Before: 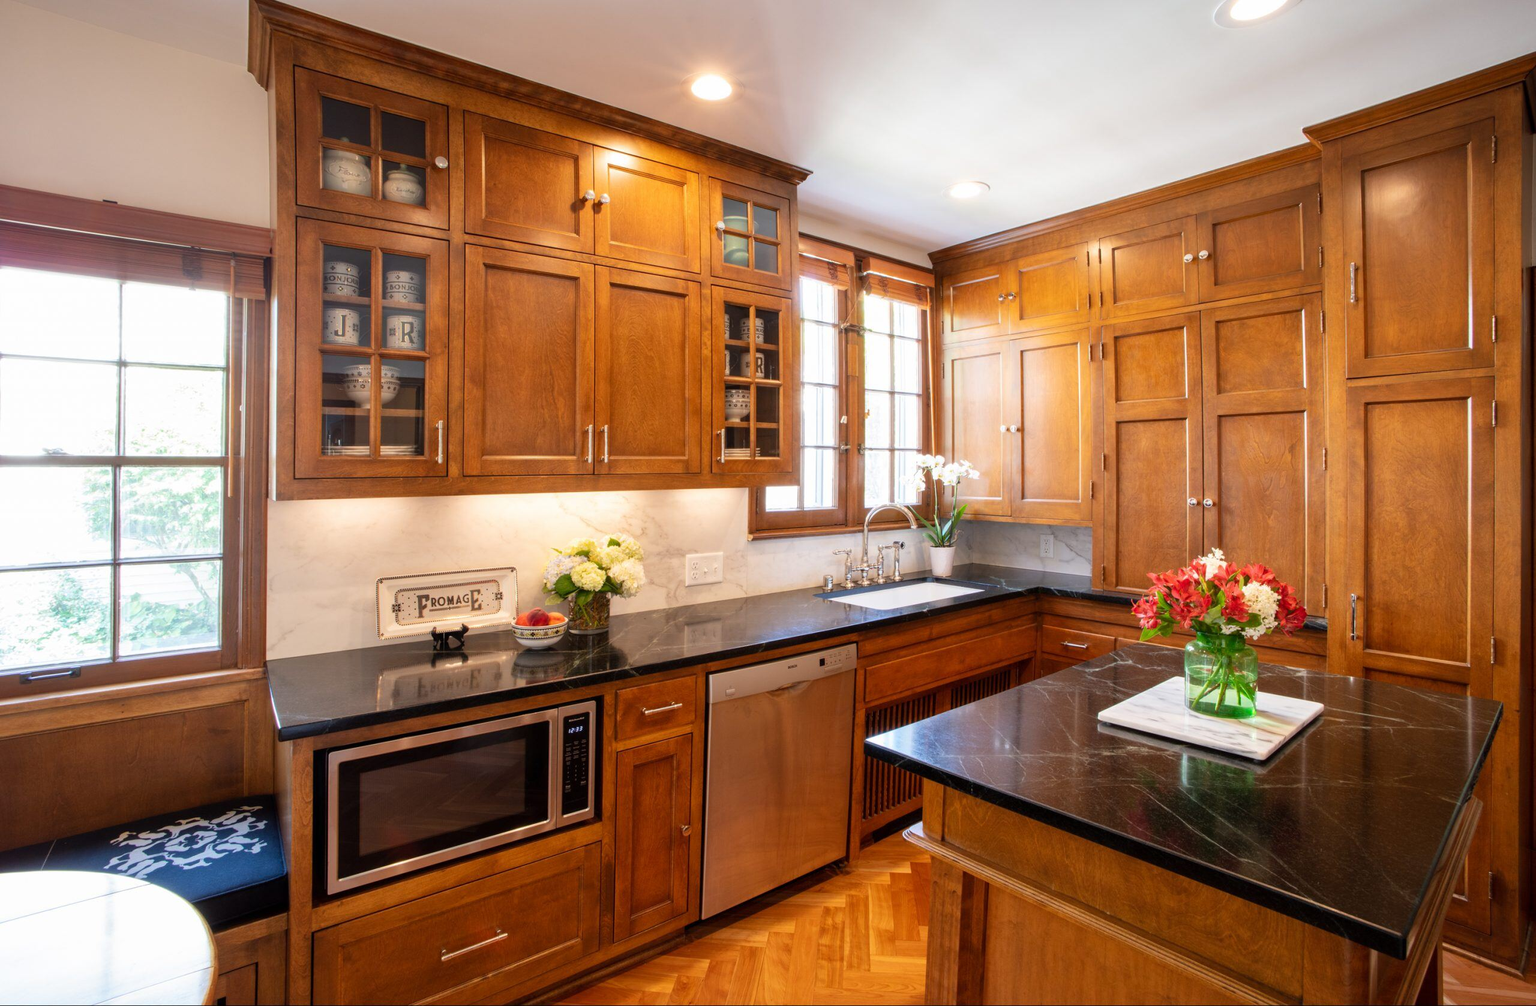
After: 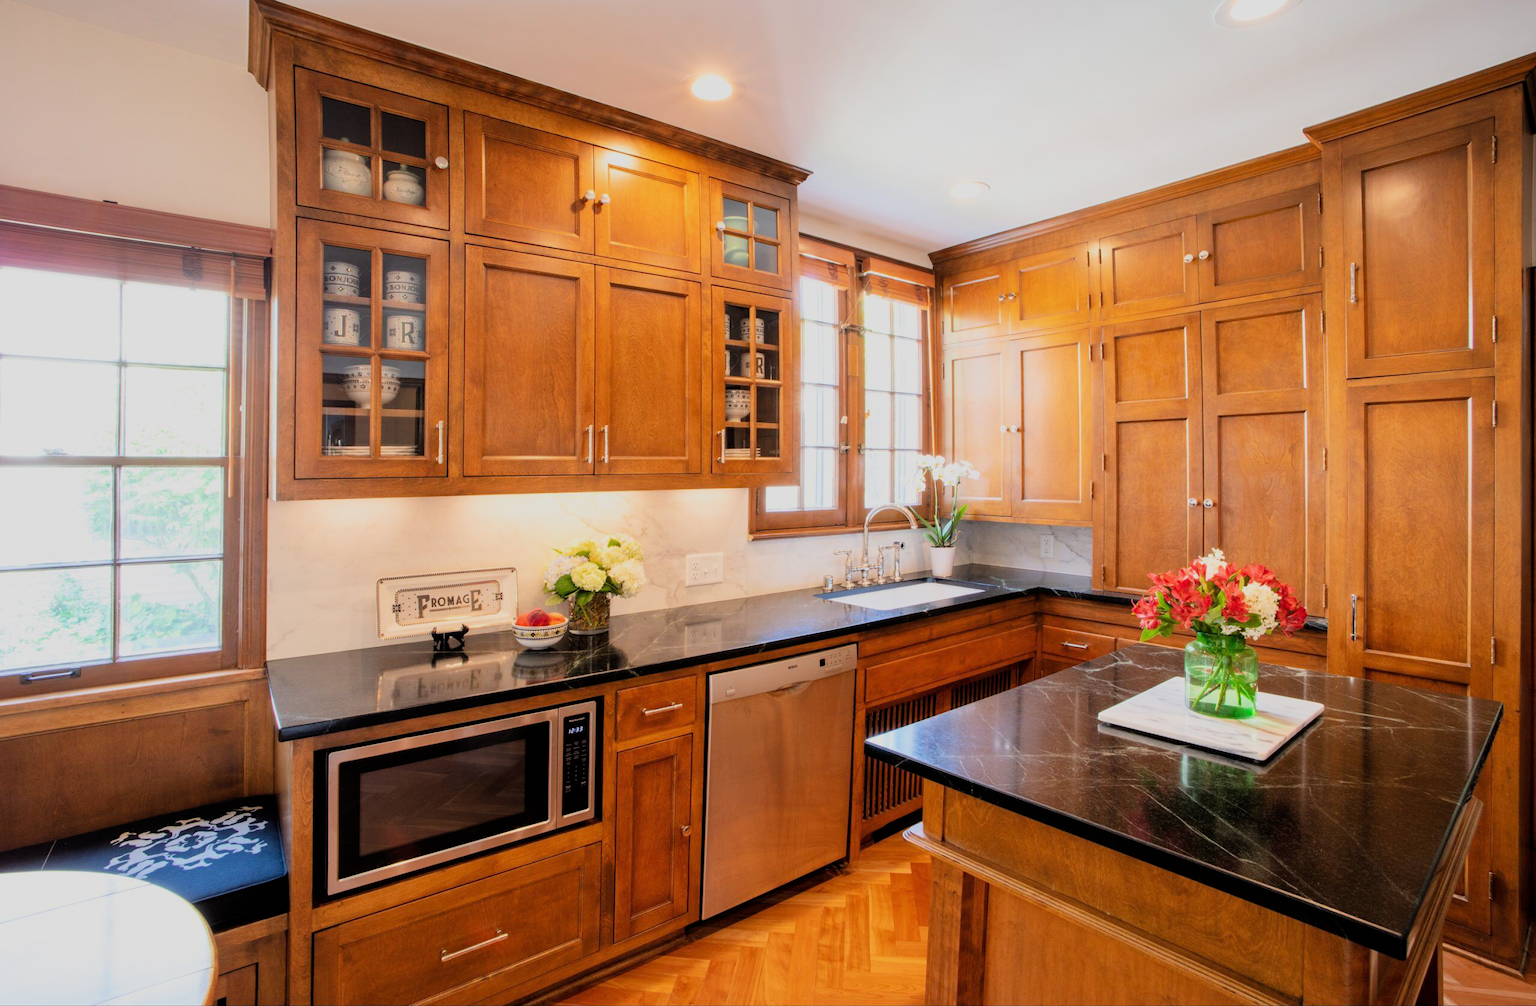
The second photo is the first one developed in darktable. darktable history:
exposure: black level correction 0, exposure 0.5 EV, compensate exposure bias true, compensate highlight preservation false
tone equalizer: on, module defaults
filmic rgb: black relative exposure -7.15 EV, white relative exposure 5.36 EV, hardness 3.02, color science v6 (2022)
